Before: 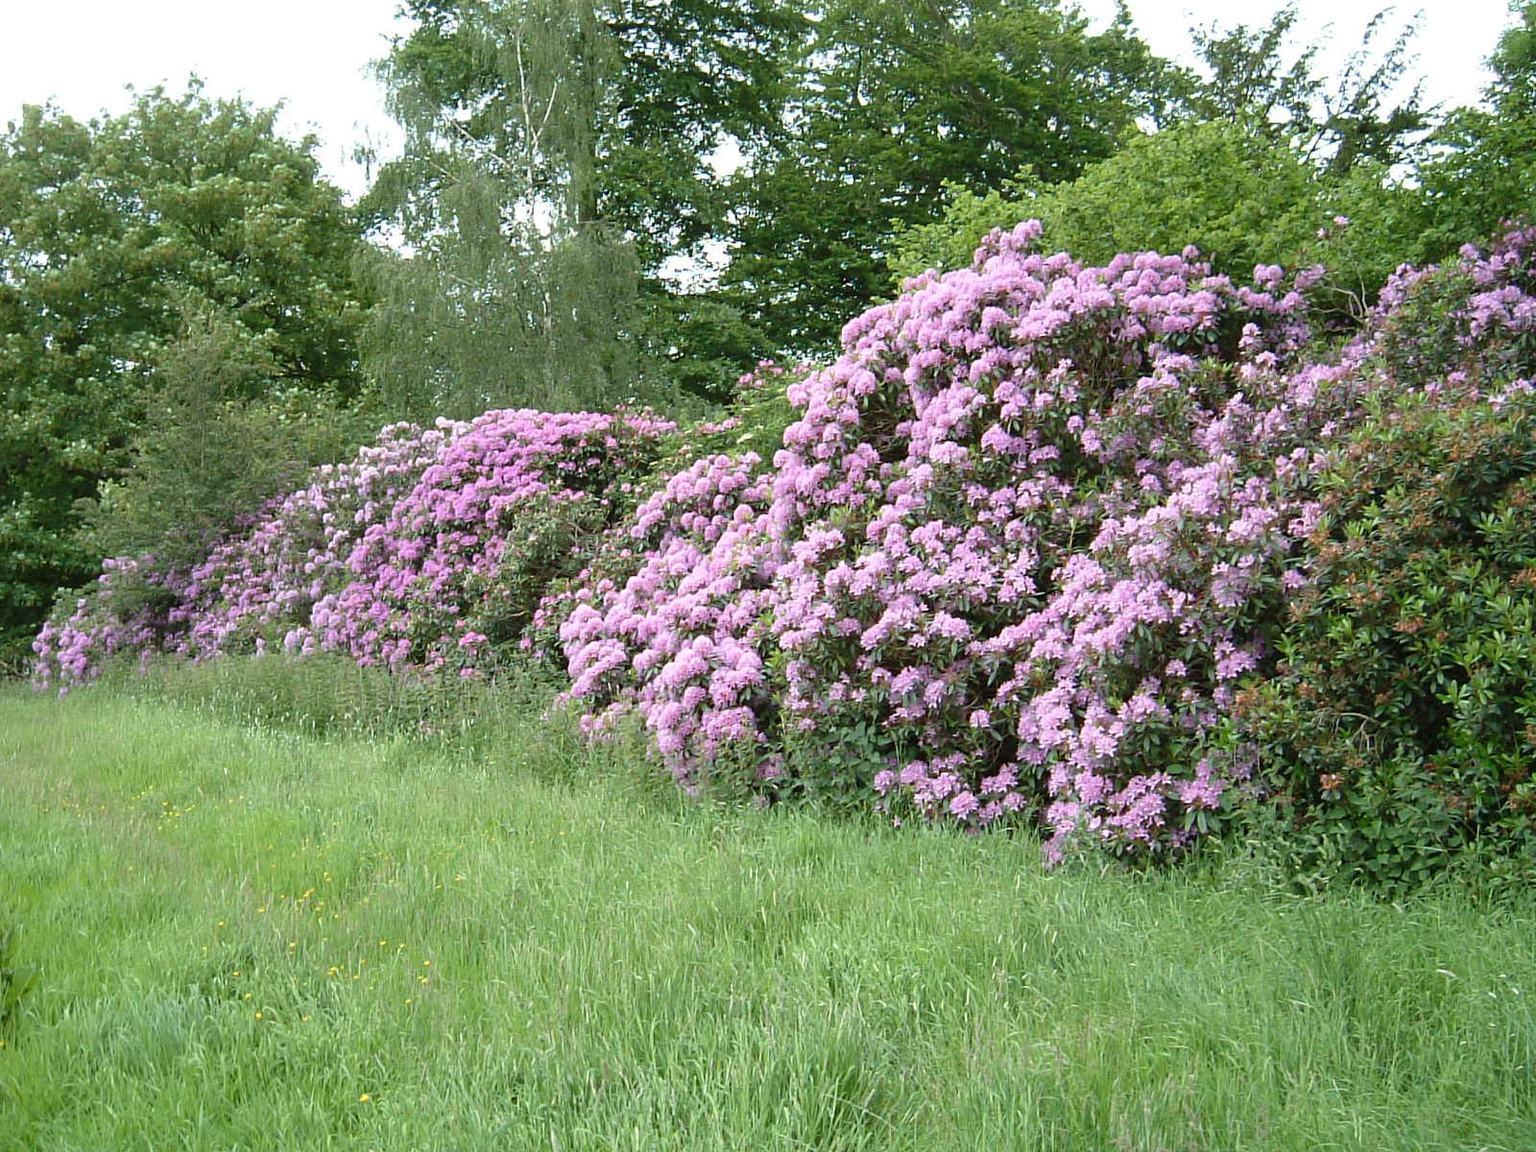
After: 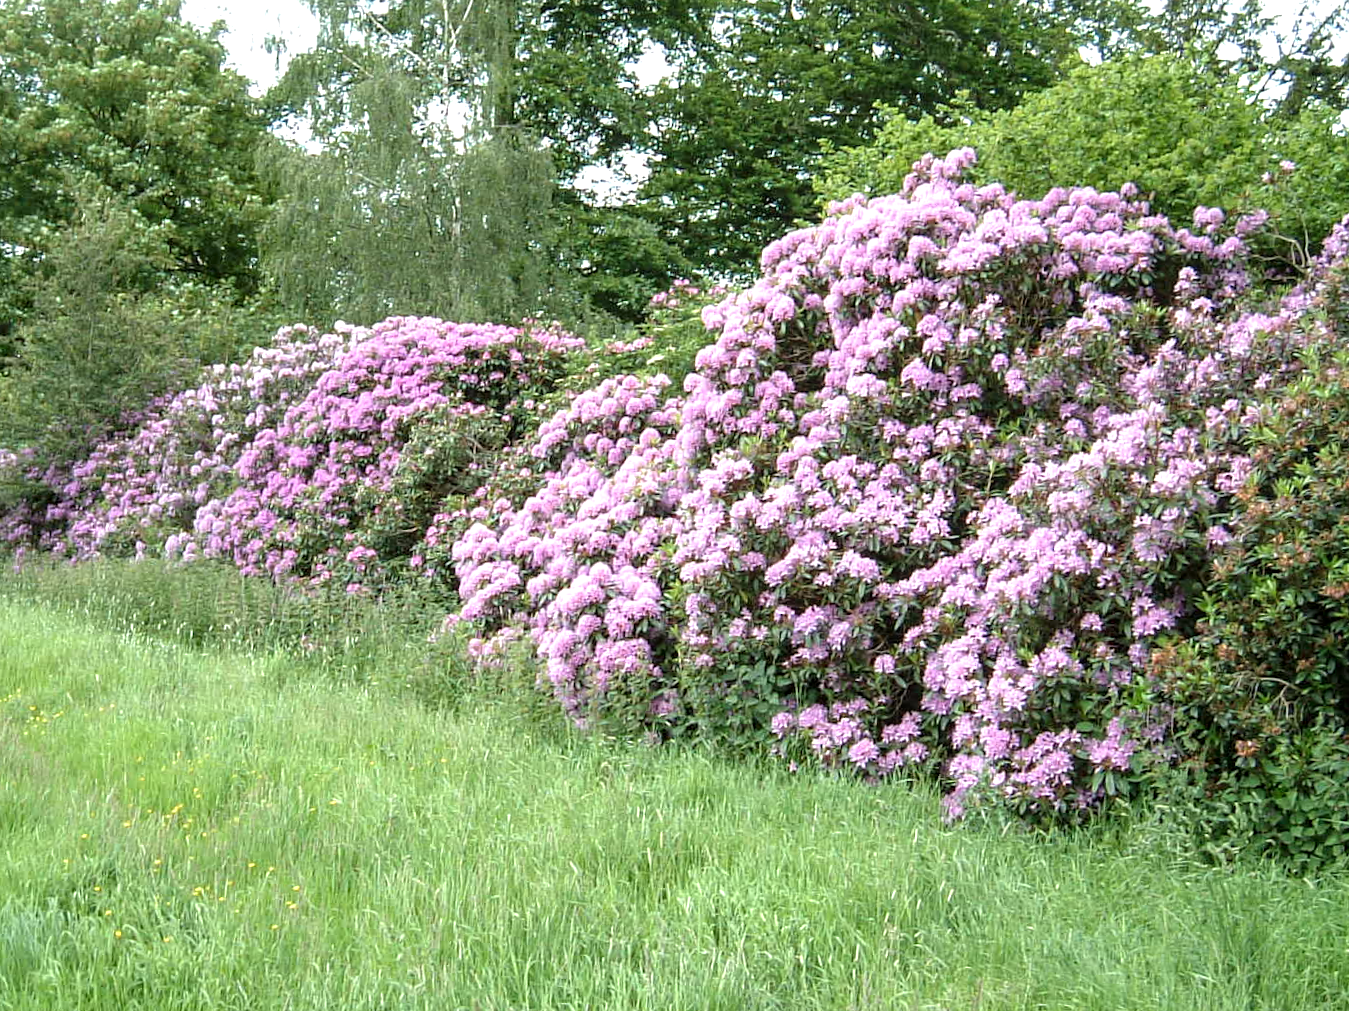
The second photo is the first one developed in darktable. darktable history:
crop and rotate: angle -2.97°, left 5.187%, top 5.214%, right 4.727%, bottom 4.766%
tone equalizer: -8 EV -0.437 EV, -7 EV -0.391 EV, -6 EV -0.356 EV, -5 EV -0.249 EV, -3 EV 0.244 EV, -2 EV 0.356 EV, -1 EV 0.392 EV, +0 EV 0.401 EV
local contrast: on, module defaults
